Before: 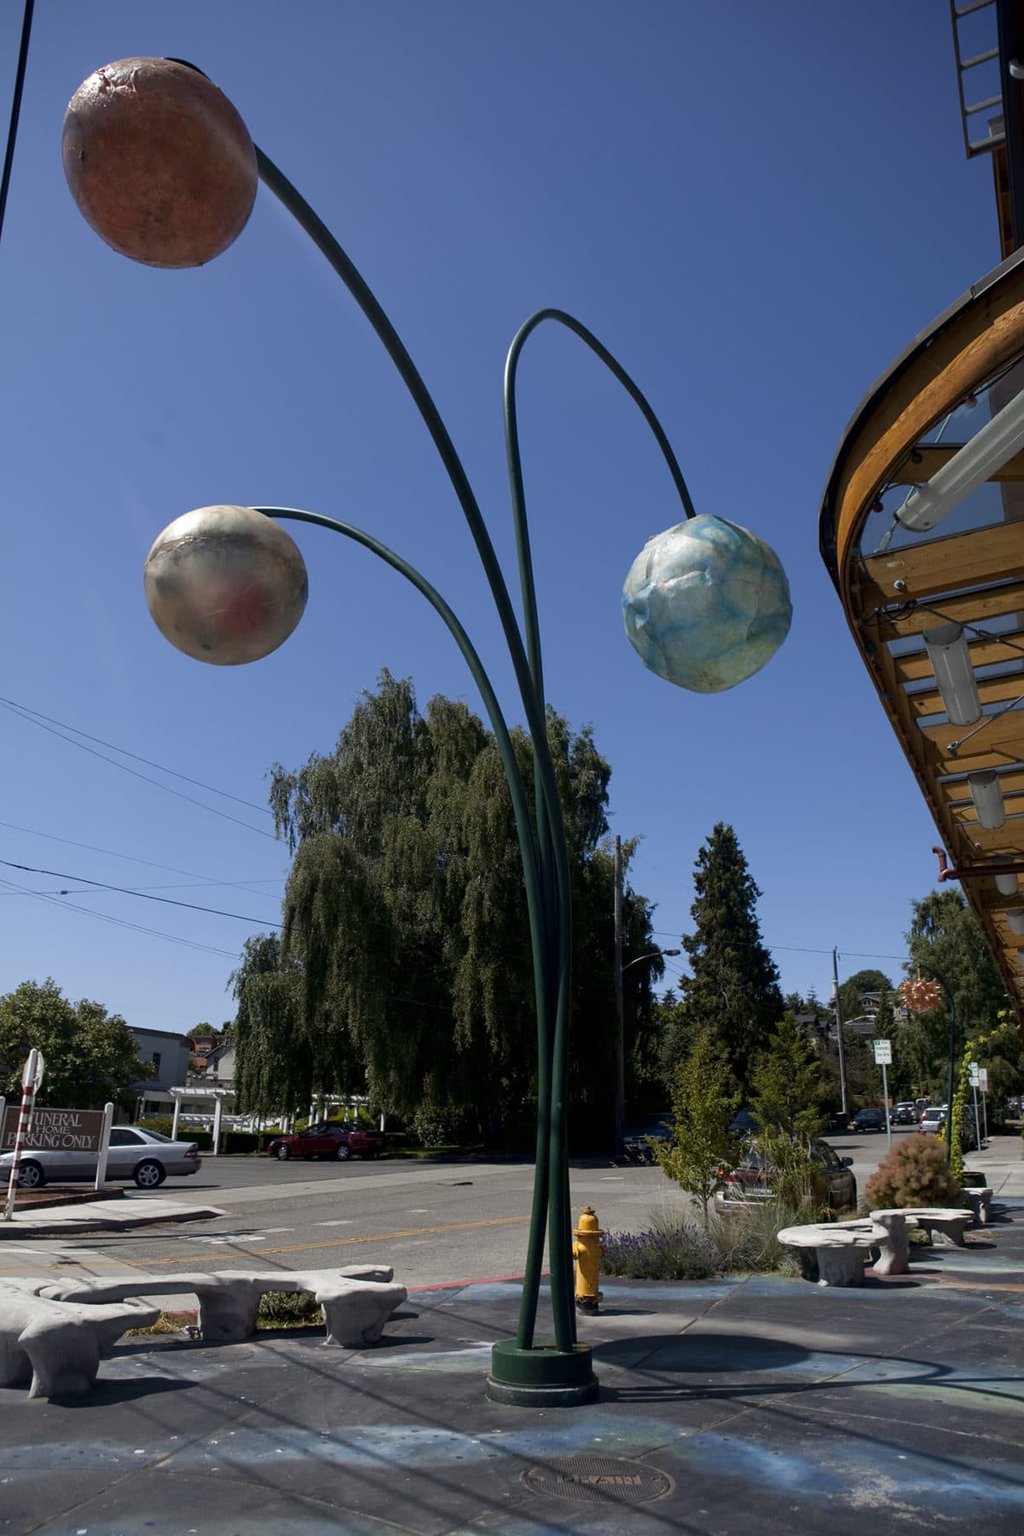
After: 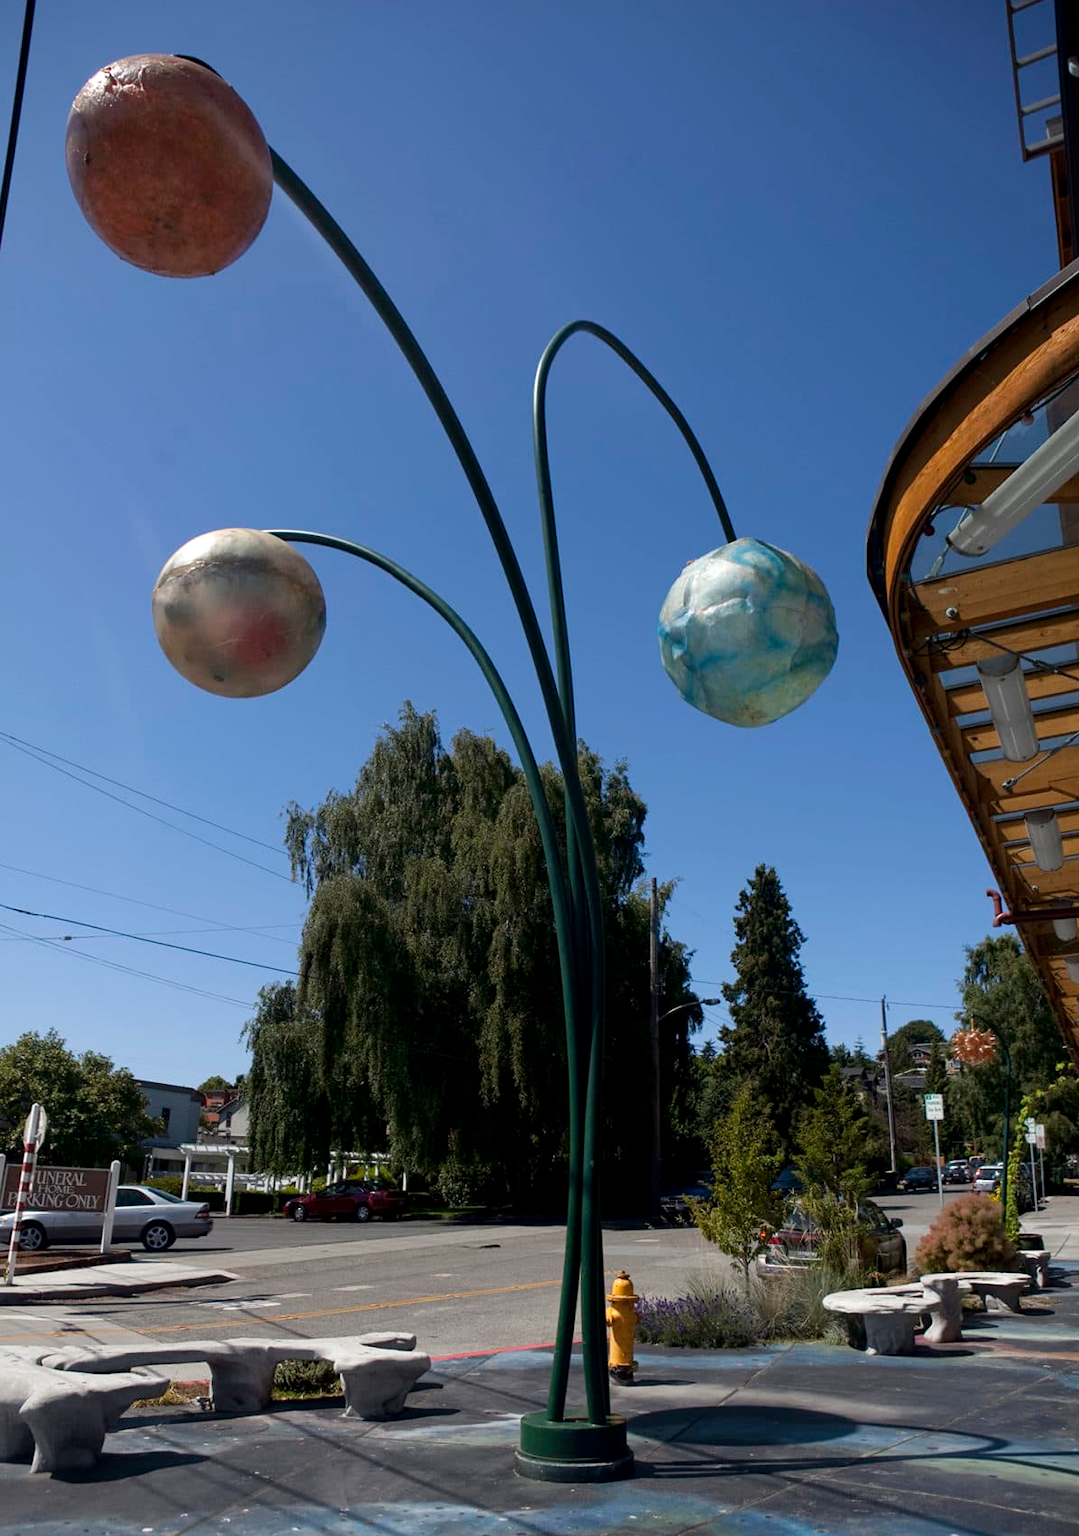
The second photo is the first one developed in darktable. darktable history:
exposure: exposure 0.127 EV, compensate exposure bias true, compensate highlight preservation false
crop: top 0.425%, right 0.255%, bottom 5.03%
